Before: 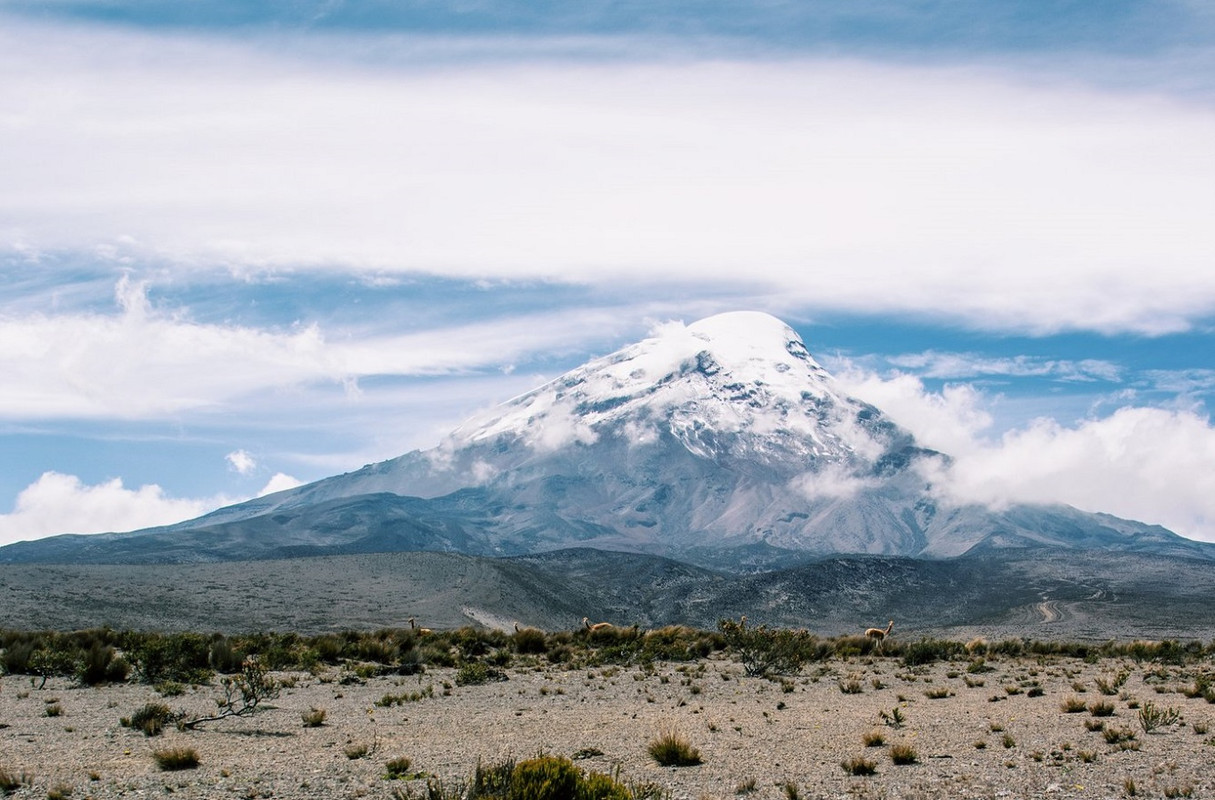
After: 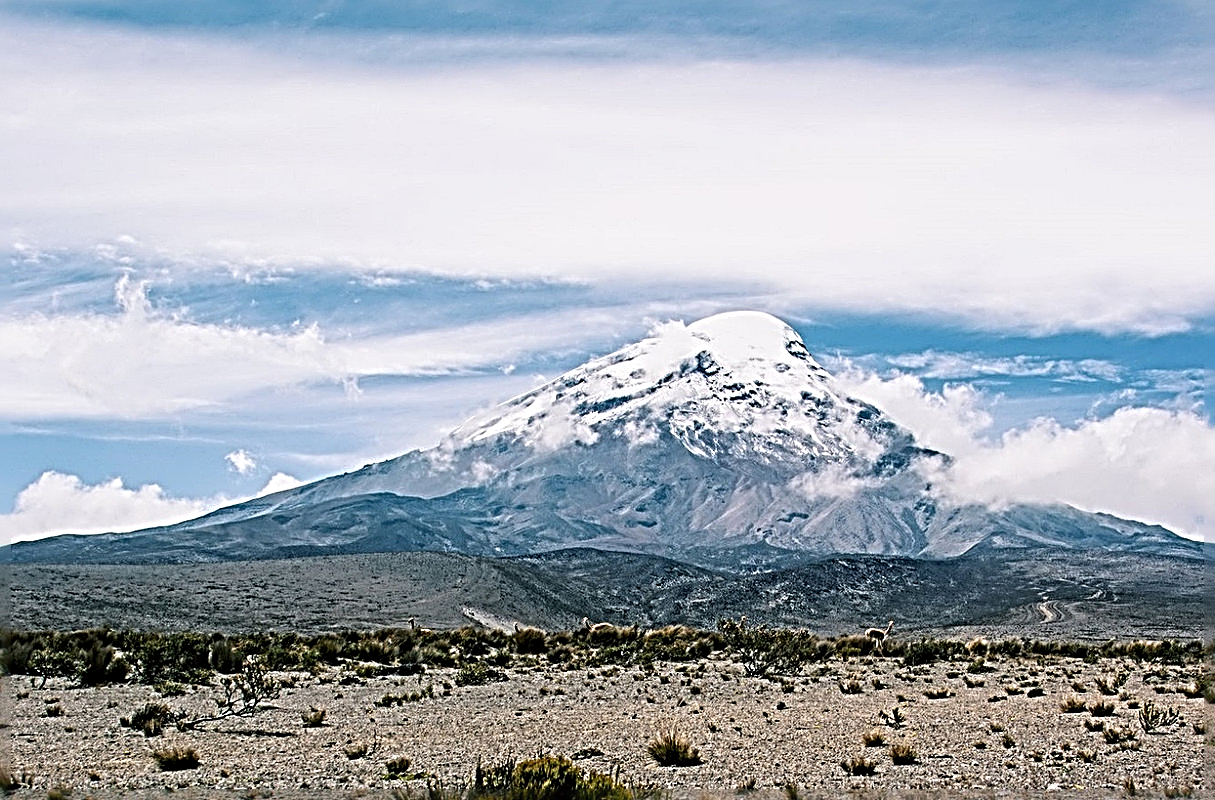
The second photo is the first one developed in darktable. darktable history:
tone equalizer: smoothing diameter 24.82%, edges refinement/feathering 14.69, preserve details guided filter
sharpen: radius 4.045, amount 1.997
